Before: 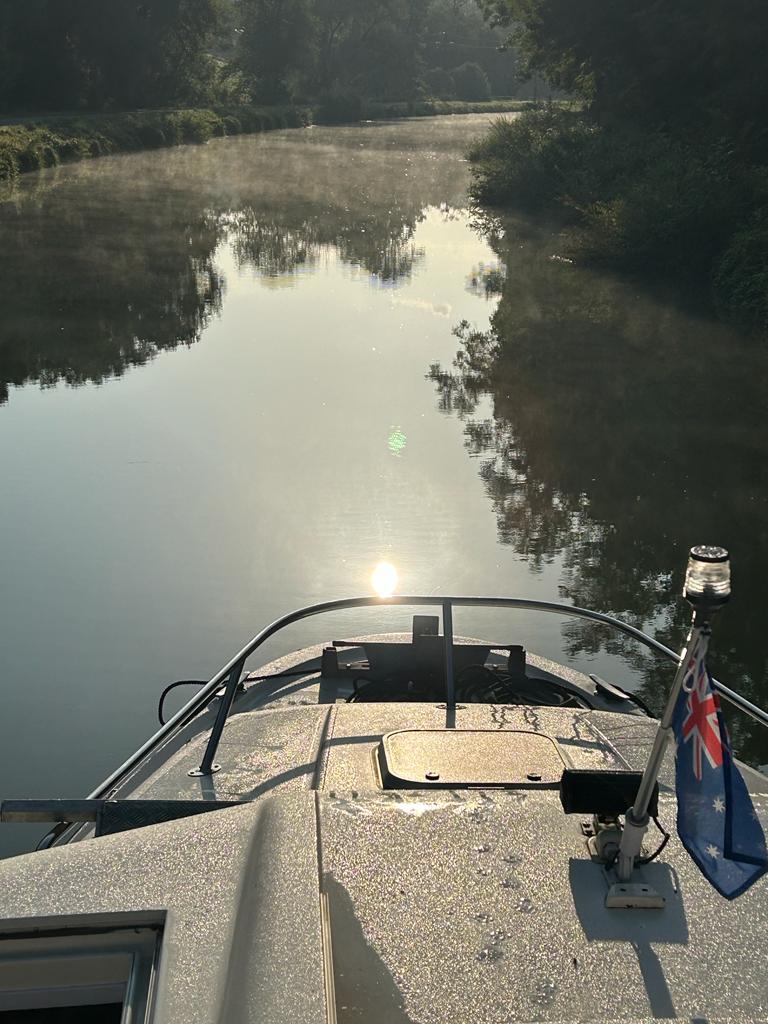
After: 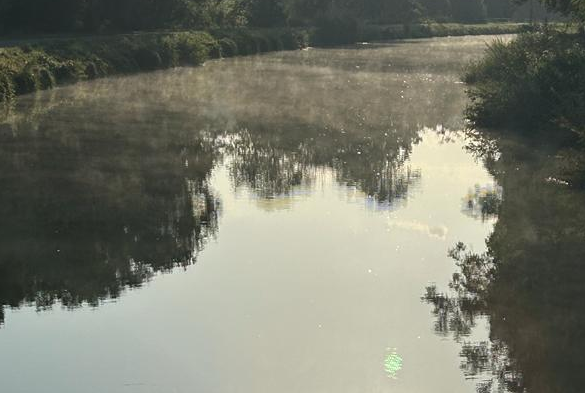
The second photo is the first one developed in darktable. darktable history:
crop: left 0.536%, top 7.646%, right 23.195%, bottom 53.97%
